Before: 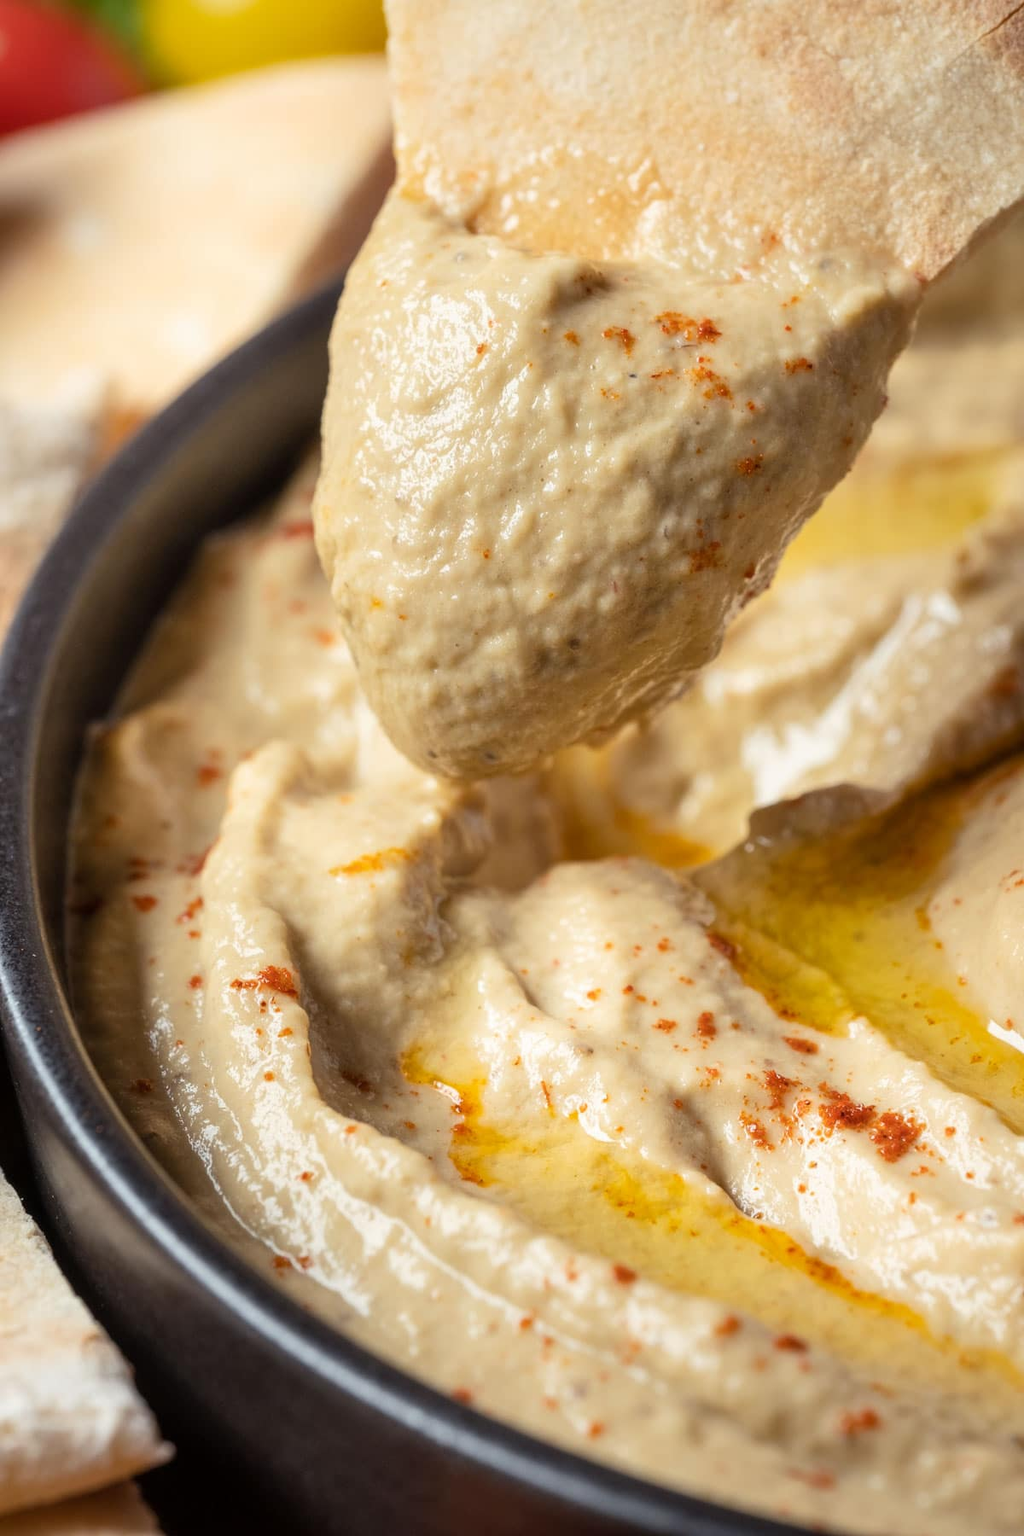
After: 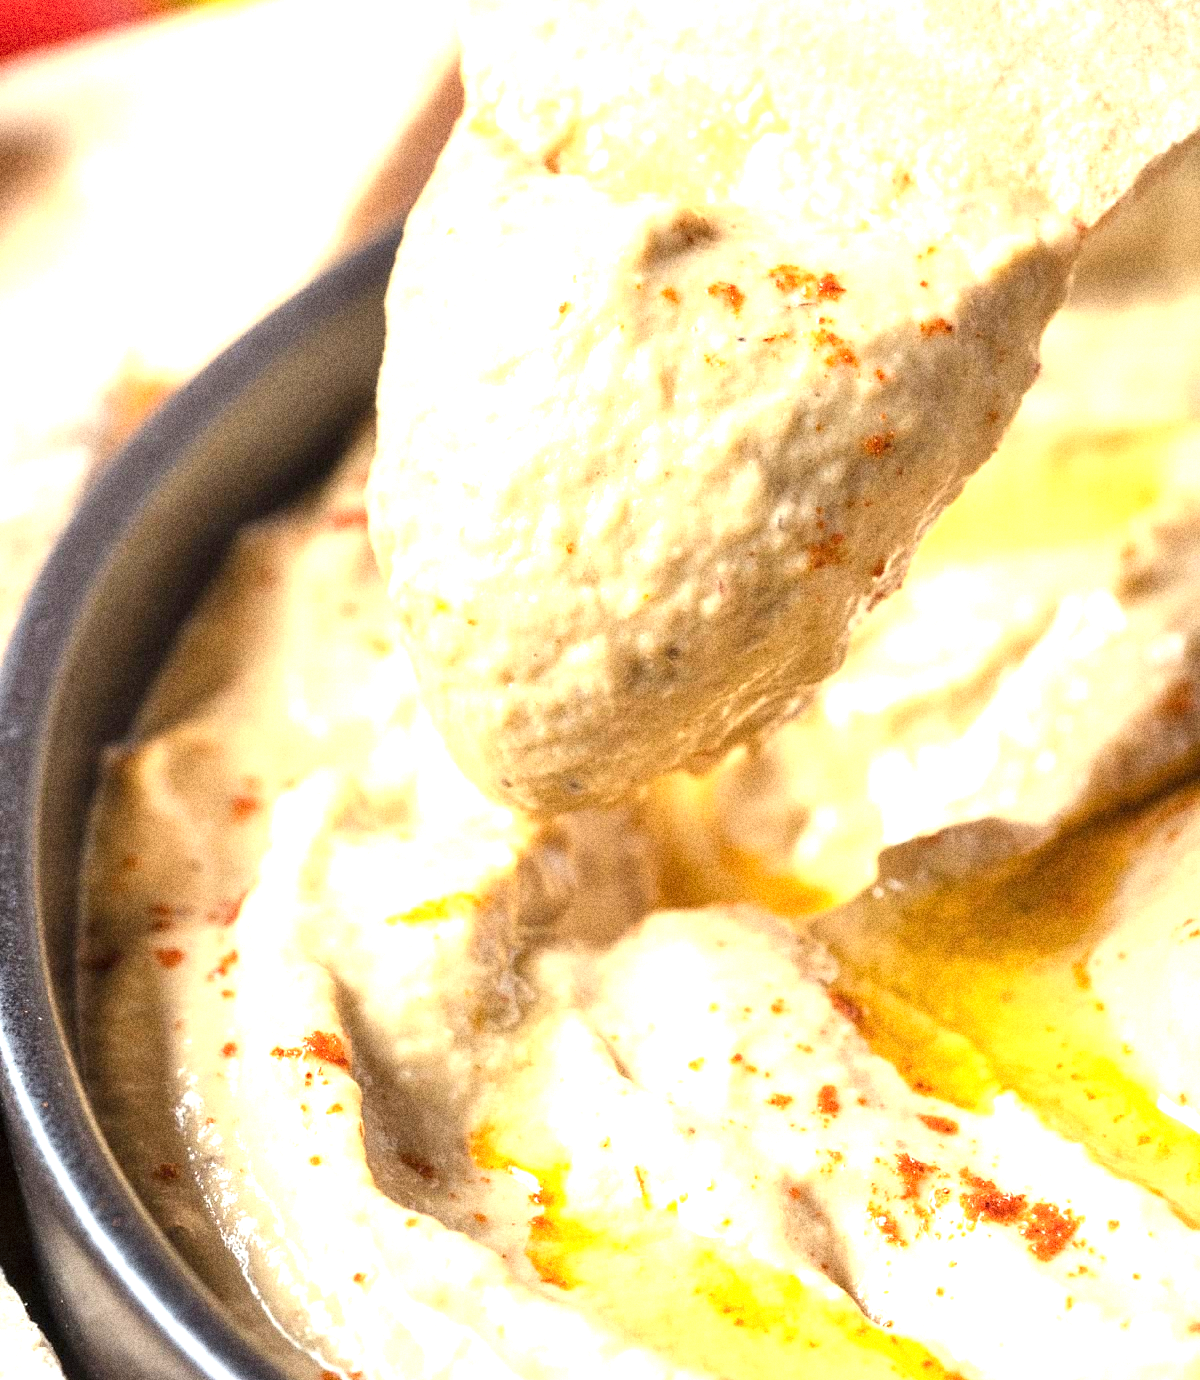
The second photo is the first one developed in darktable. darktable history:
grain: coarseness 14.49 ISO, strength 48.04%, mid-tones bias 35%
exposure: black level correction 0, exposure 1.4 EV, compensate highlight preservation false
crop: top 5.667%, bottom 17.637%
